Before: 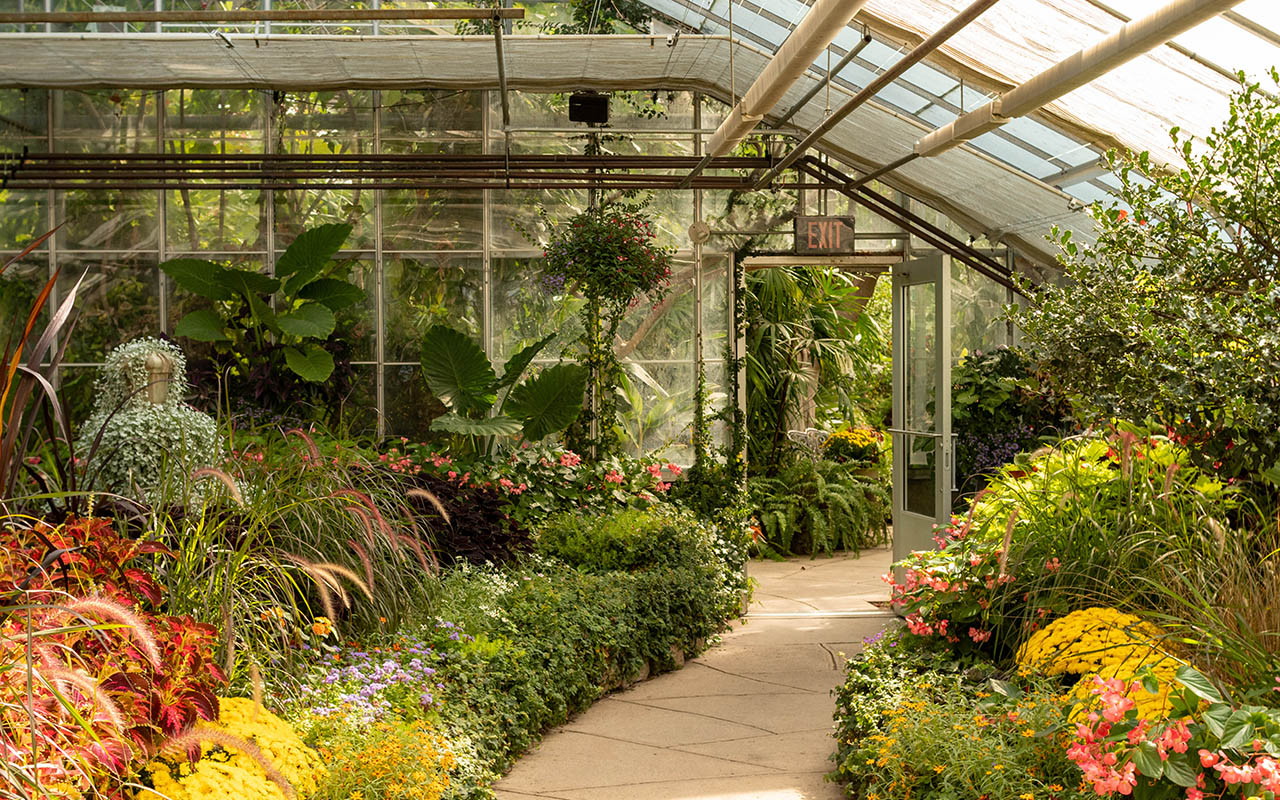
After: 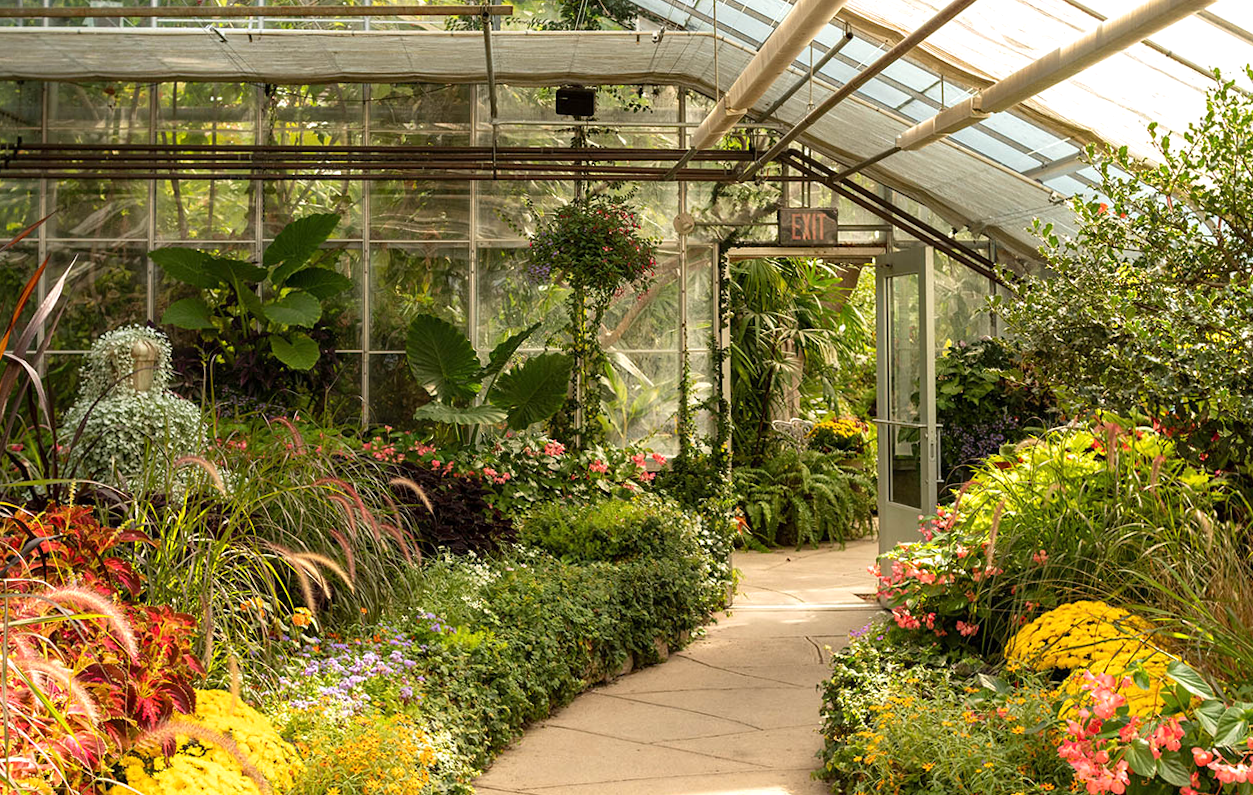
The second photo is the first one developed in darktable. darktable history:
exposure: exposure 0.2 EV, compensate highlight preservation false
rotate and perspective: rotation 0.226°, lens shift (vertical) -0.042, crop left 0.023, crop right 0.982, crop top 0.006, crop bottom 0.994
